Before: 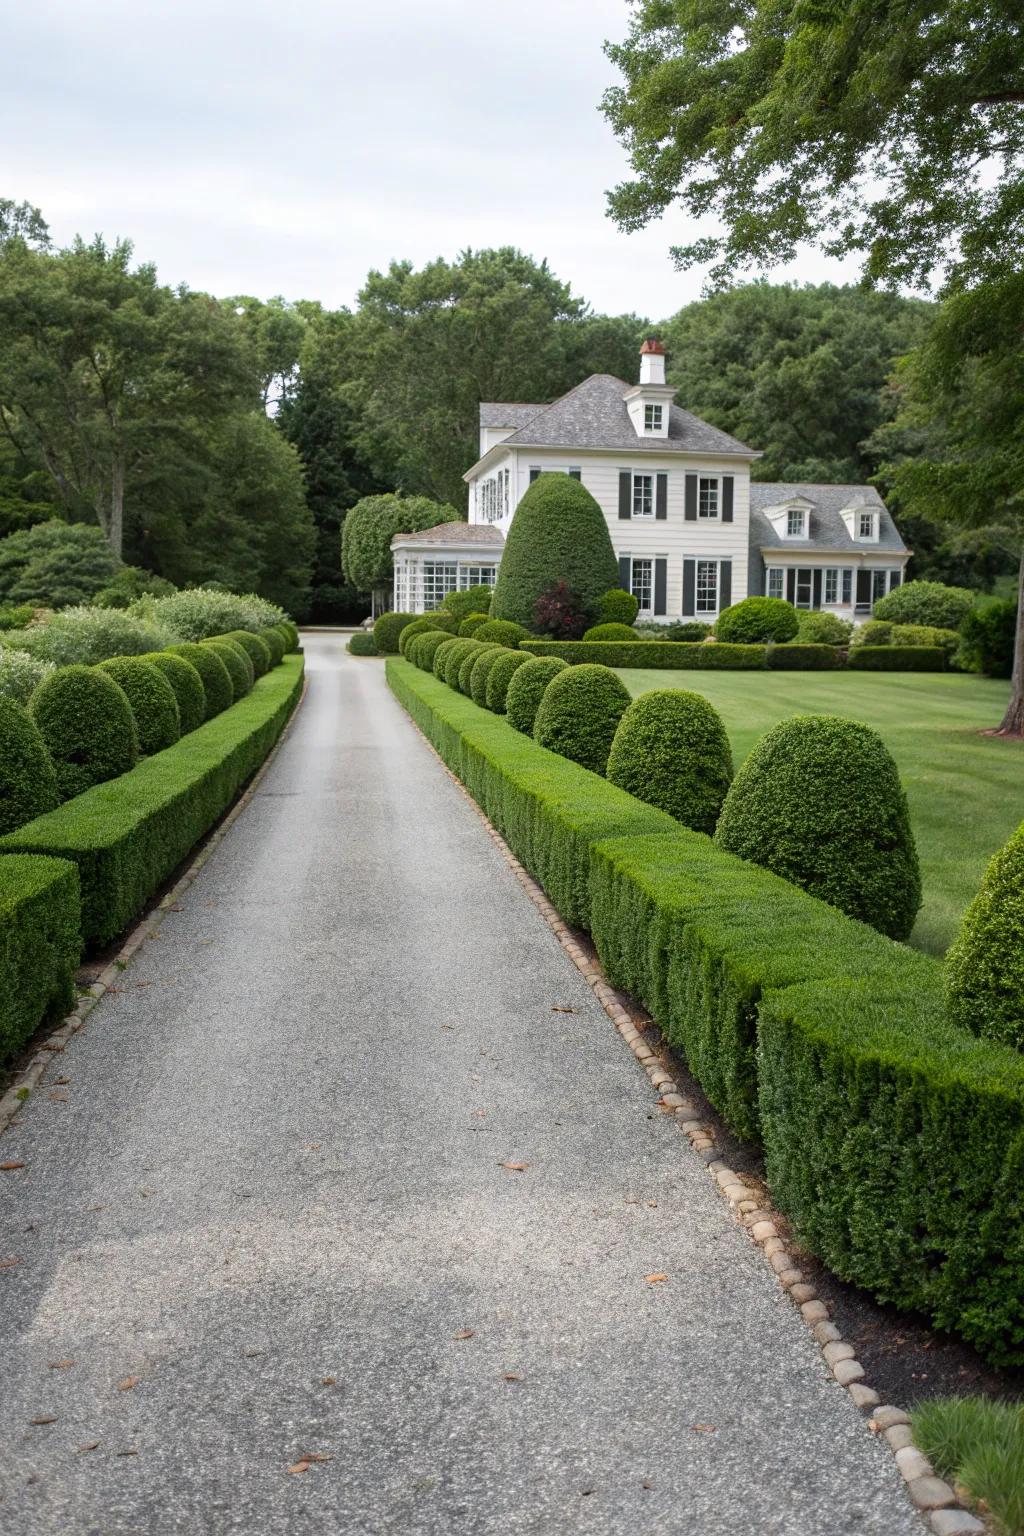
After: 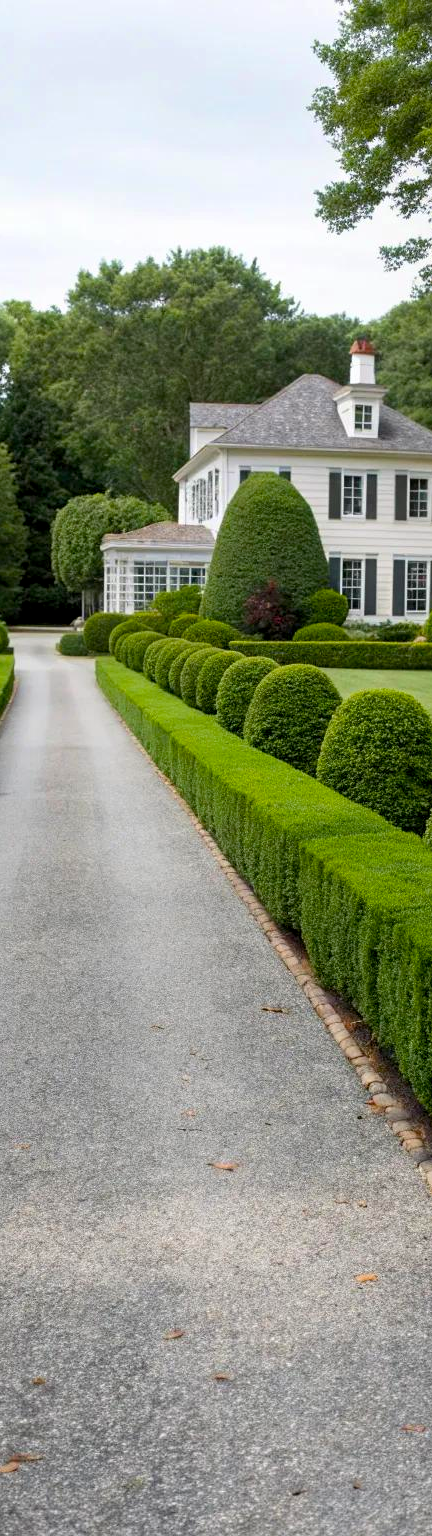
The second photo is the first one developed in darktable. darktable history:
crop: left 28.355%, right 29.367%
color balance rgb: power › hue 314.64°, global offset › luminance -0.469%, perceptual saturation grading › global saturation 19.382%, global vibrance 15.015%
